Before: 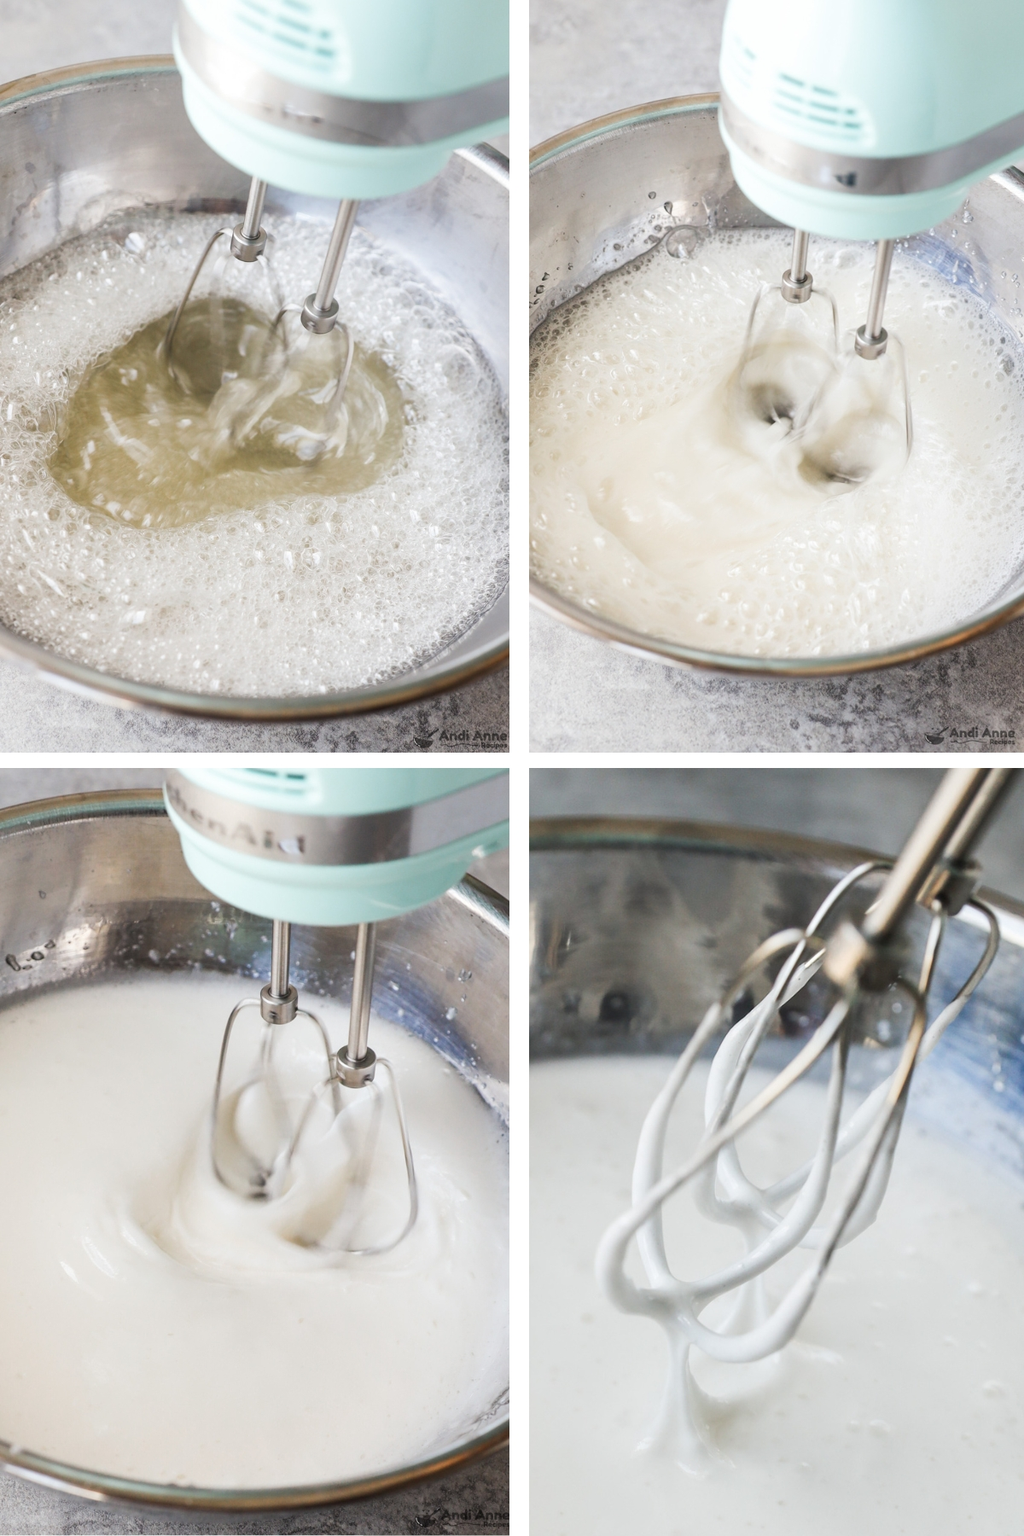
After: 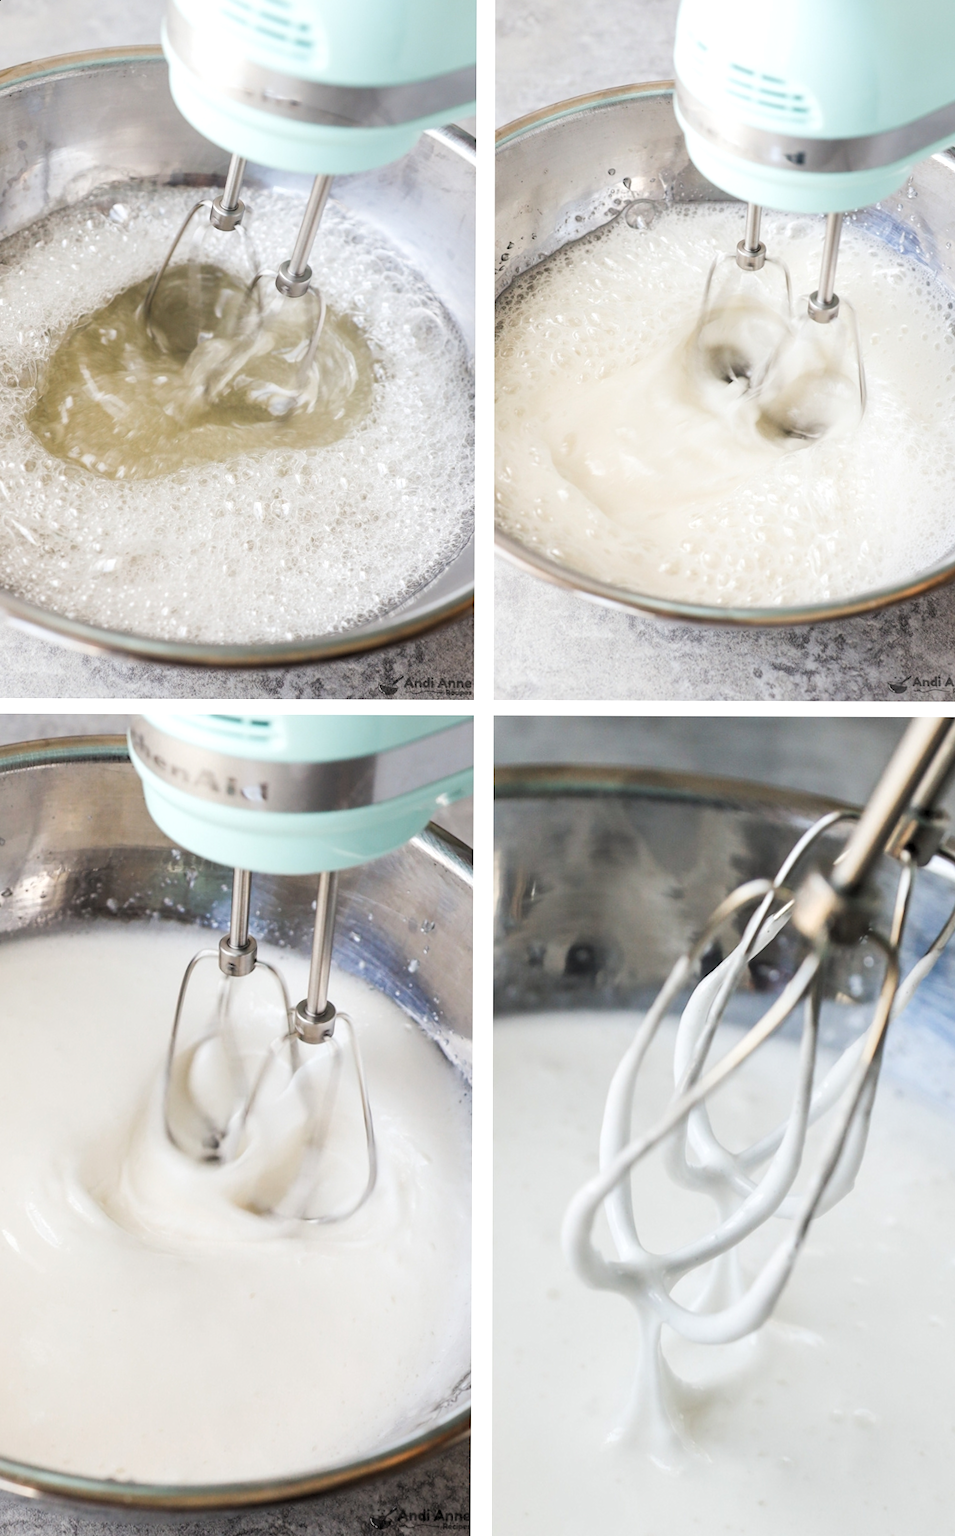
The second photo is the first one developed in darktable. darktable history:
levels: levels [0.073, 0.497, 0.972]
rotate and perspective: rotation 0.215°, lens shift (vertical) -0.139, crop left 0.069, crop right 0.939, crop top 0.002, crop bottom 0.996
